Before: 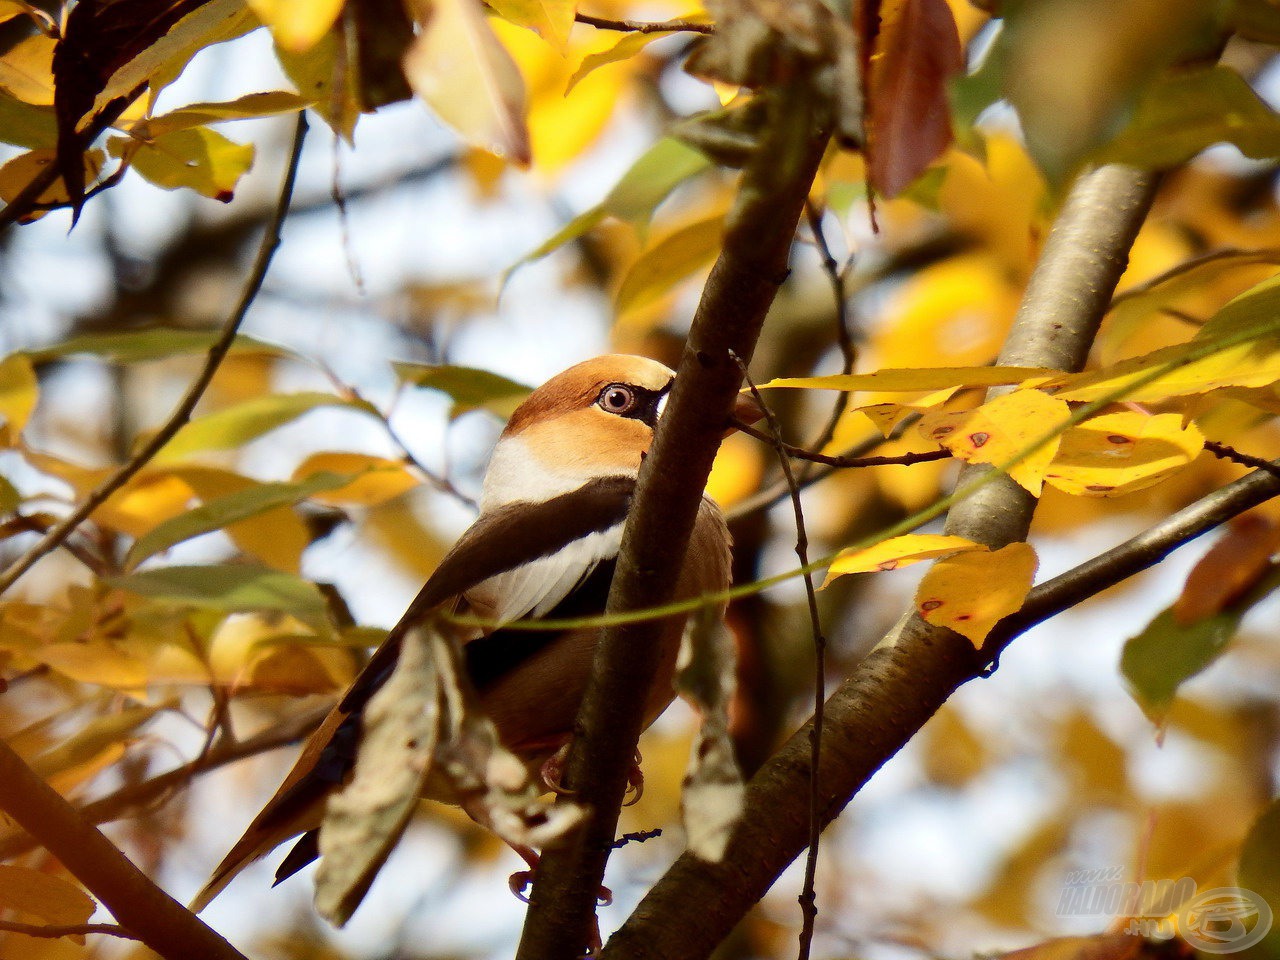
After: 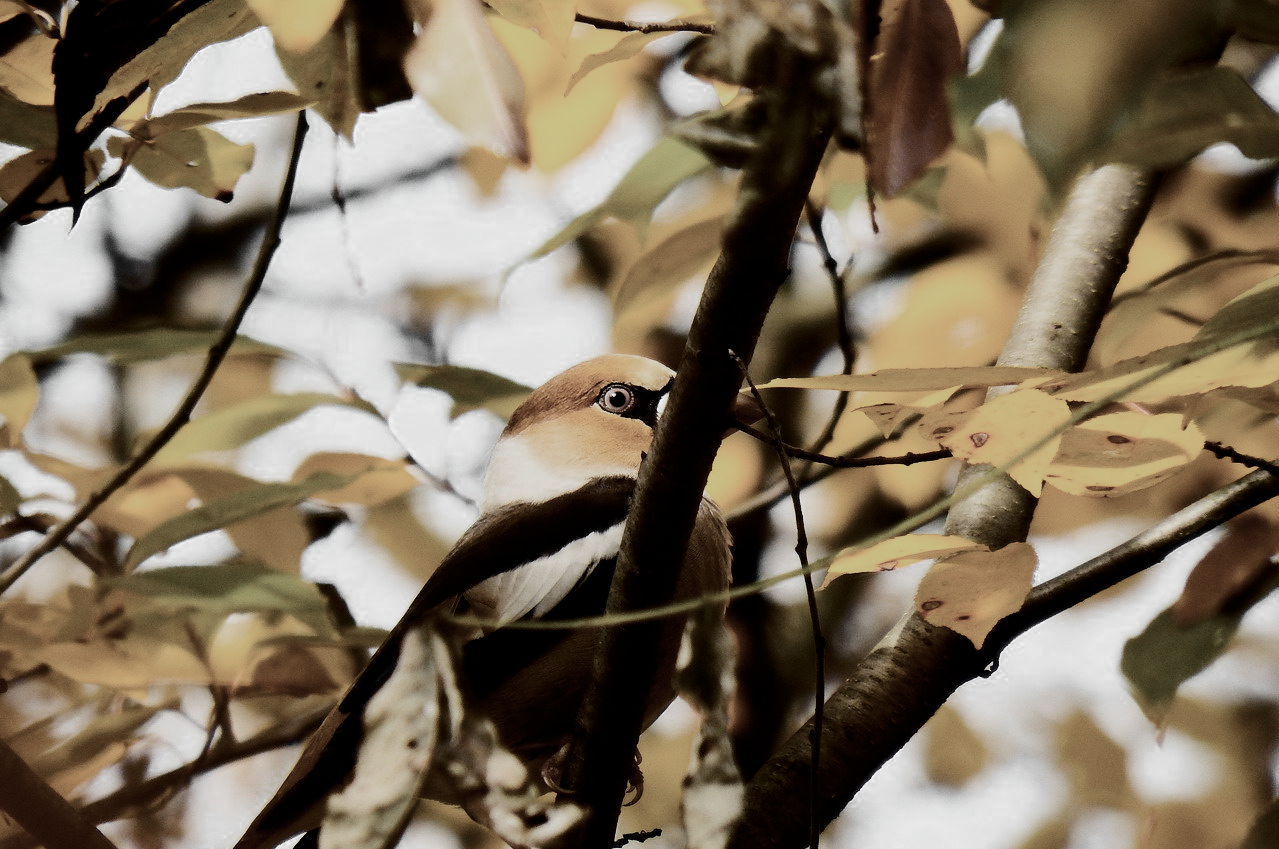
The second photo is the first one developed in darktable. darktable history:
color zones: curves: ch0 [(0, 0.613) (0.01, 0.613) (0.245, 0.448) (0.498, 0.529) (0.642, 0.665) (0.879, 0.777) (0.99, 0.613)]; ch1 [(0, 0.035) (0.121, 0.189) (0.259, 0.197) (0.415, 0.061) (0.589, 0.022) (0.732, 0.022) (0.857, 0.026) (0.991, 0.053)]
crop and rotate: top 0%, bottom 11.49%
color balance rgb: perceptual saturation grading › global saturation 20%, global vibrance 20%
contrast brightness saturation: contrast 0.28
filmic rgb: black relative exposure -6.82 EV, white relative exposure 5.89 EV, hardness 2.71
